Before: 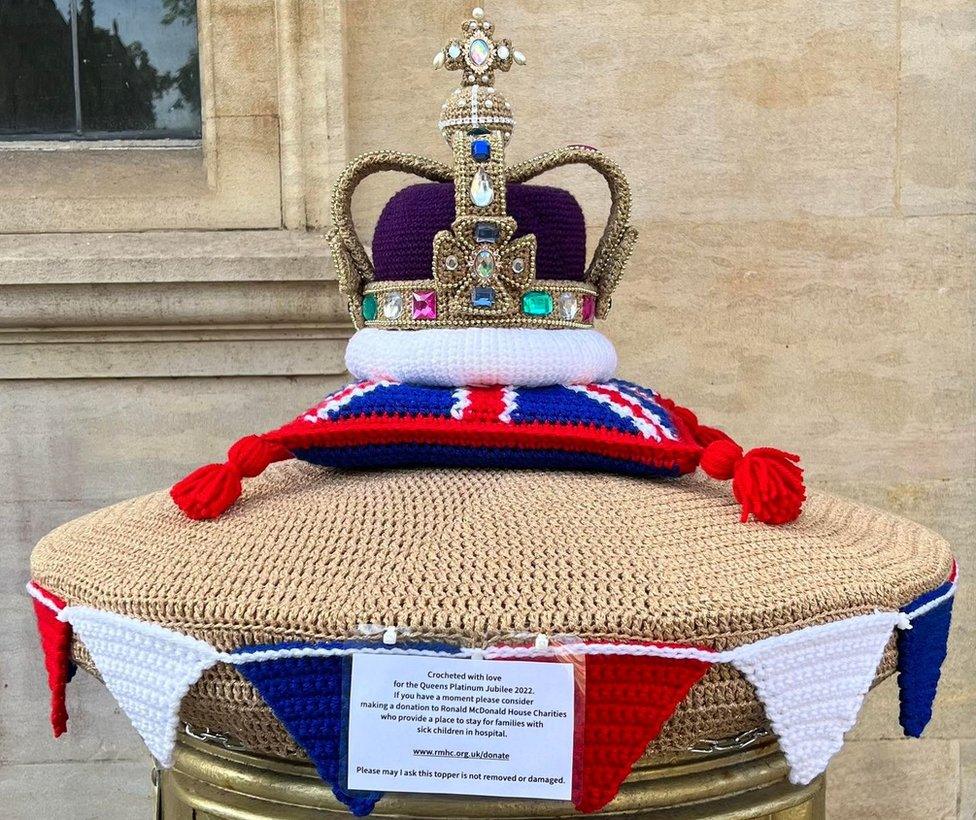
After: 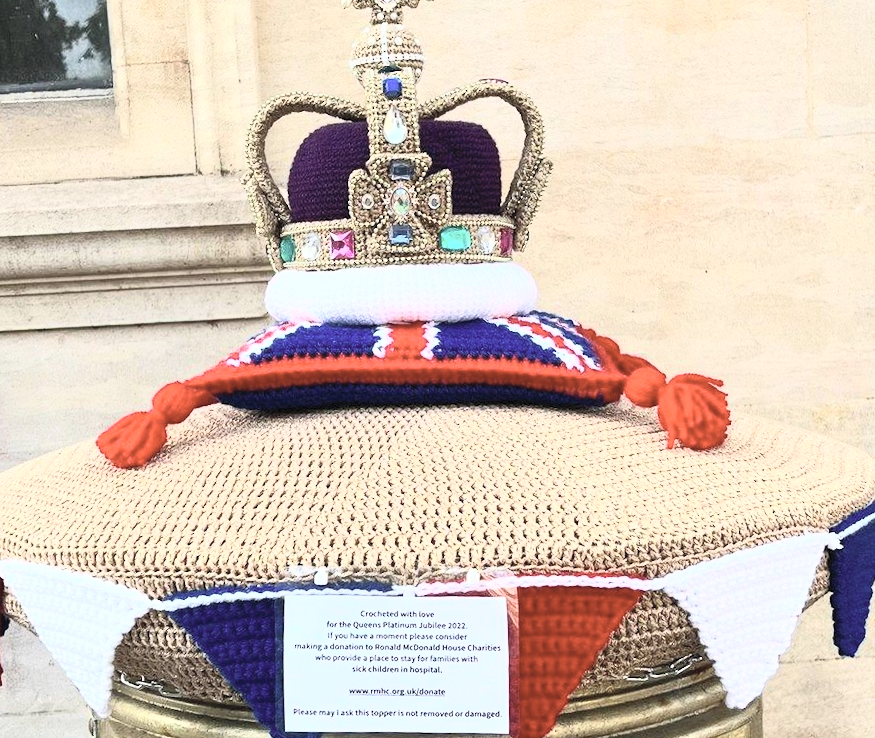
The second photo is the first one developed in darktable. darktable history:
crop and rotate: angle 2.31°, left 6.024%, top 5.694%
contrast brightness saturation: contrast 0.428, brightness 0.555, saturation -0.2
